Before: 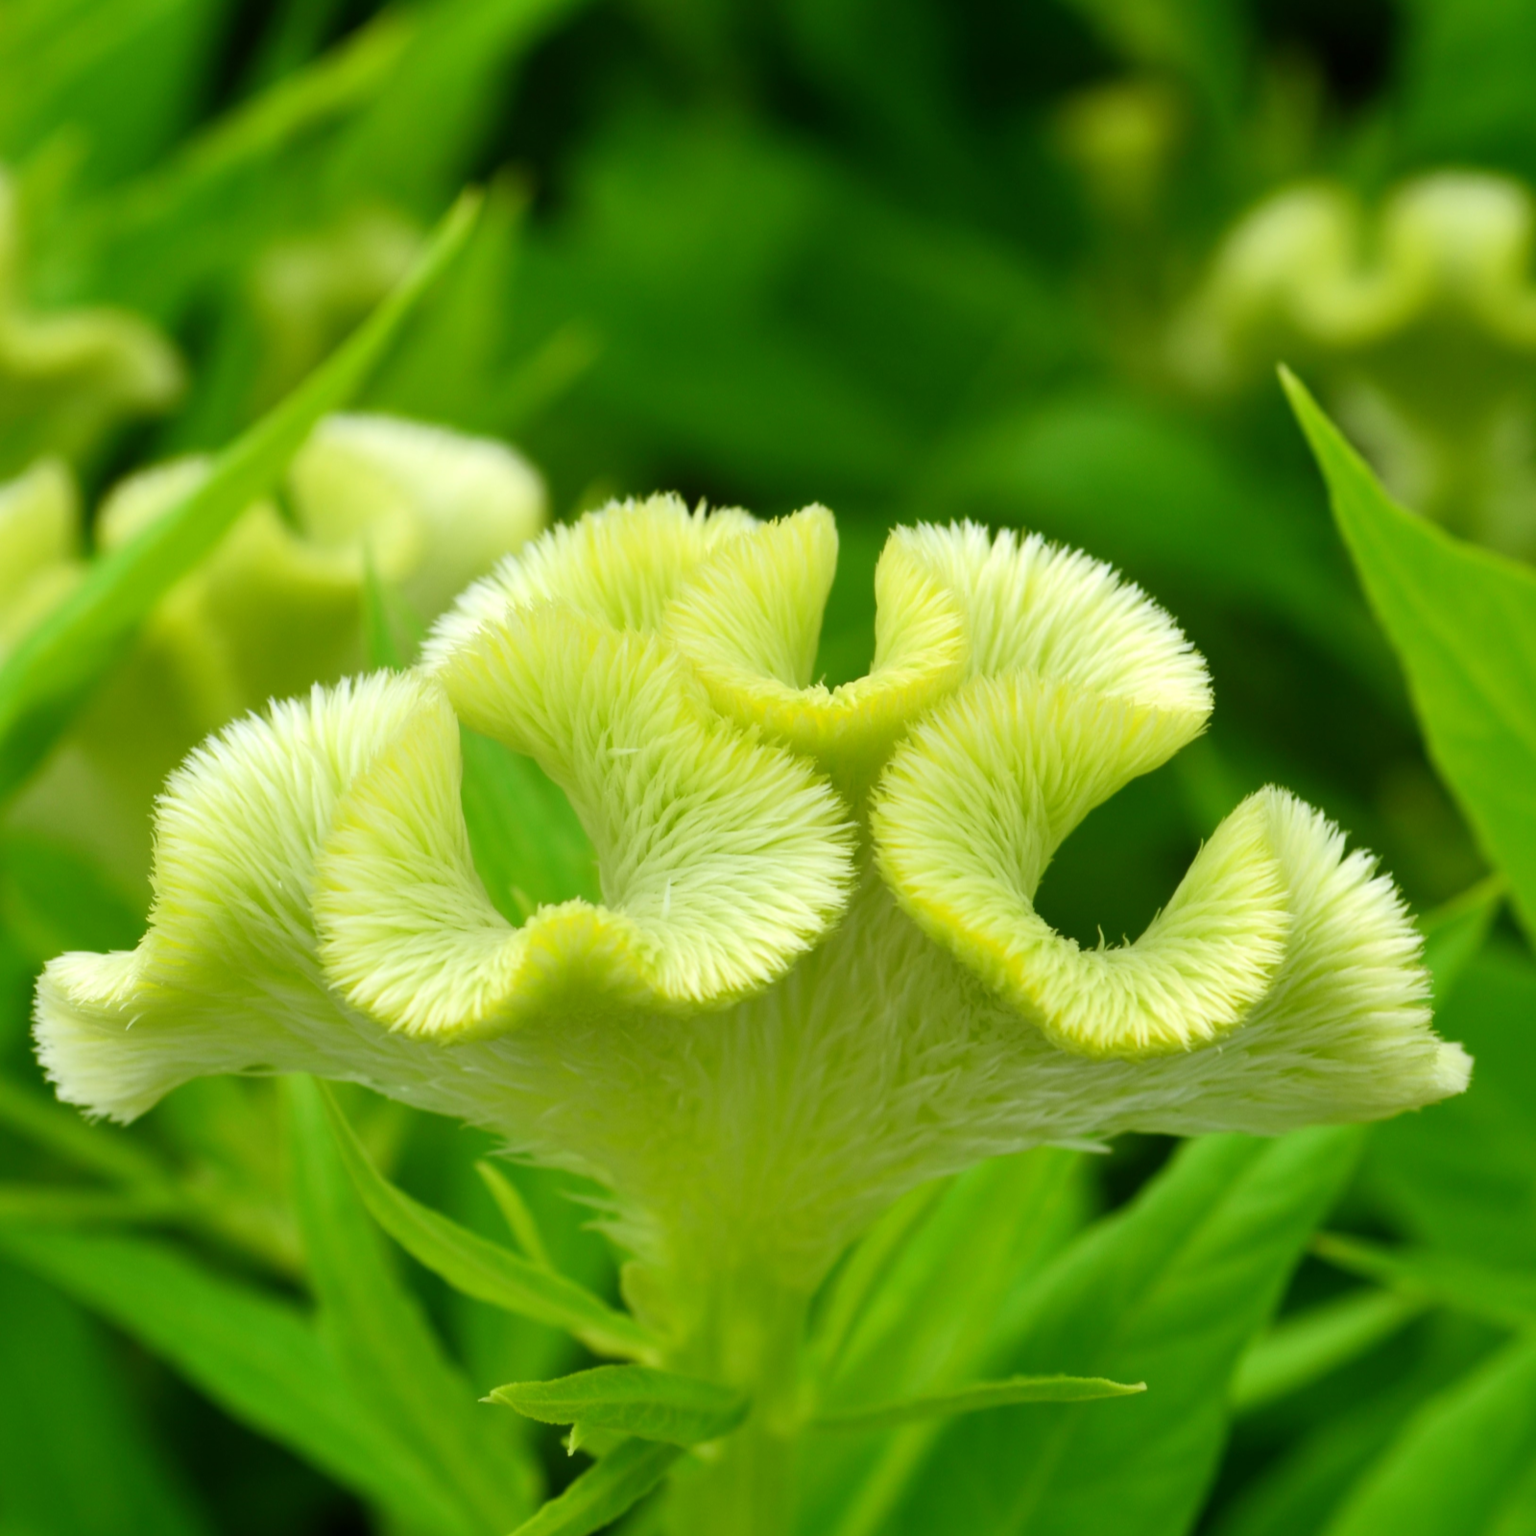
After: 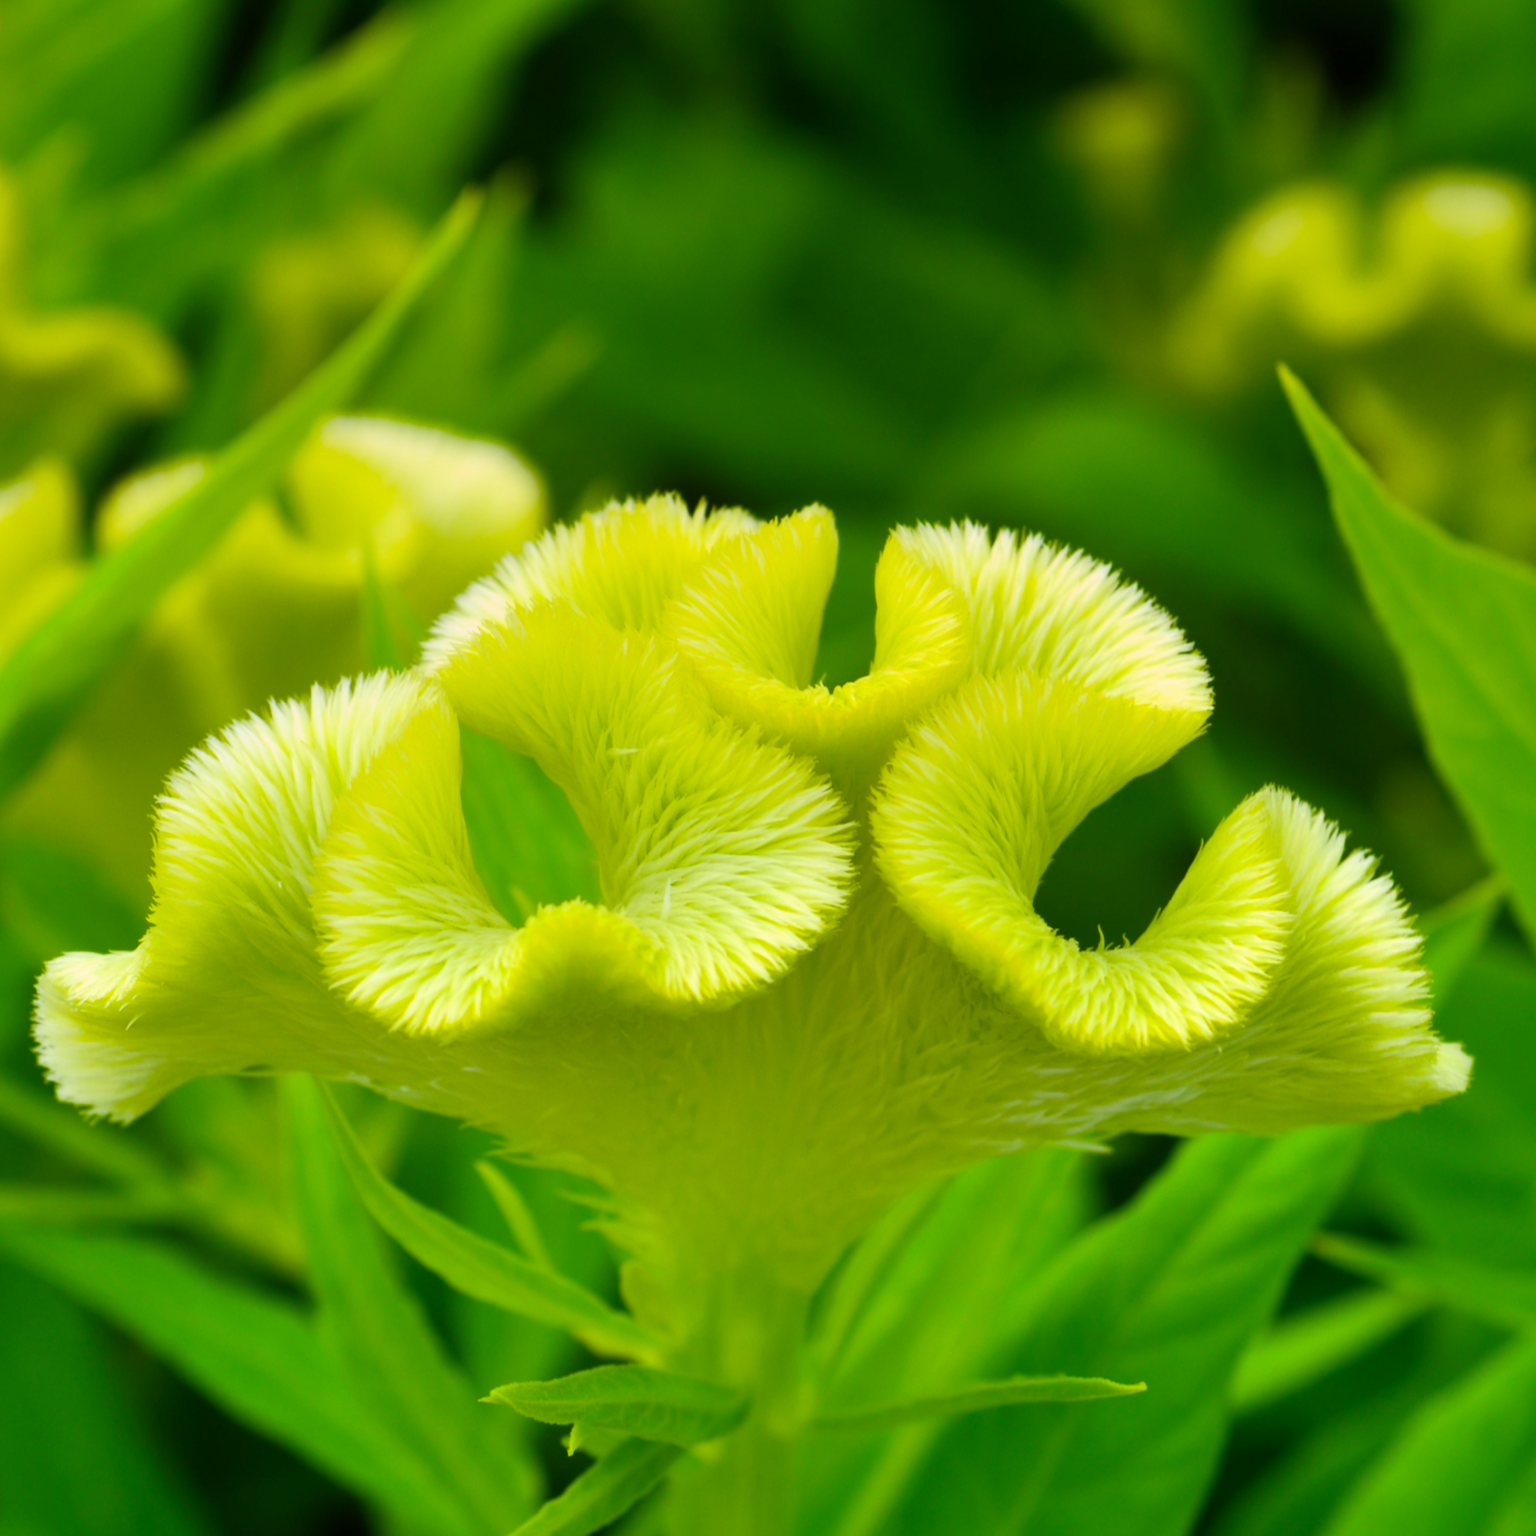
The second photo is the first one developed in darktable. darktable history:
color balance rgb: linear chroma grading › global chroma 13.3%, global vibrance 41.49%
graduated density: density 0.38 EV, hardness 21%, rotation -6.11°, saturation 32%
